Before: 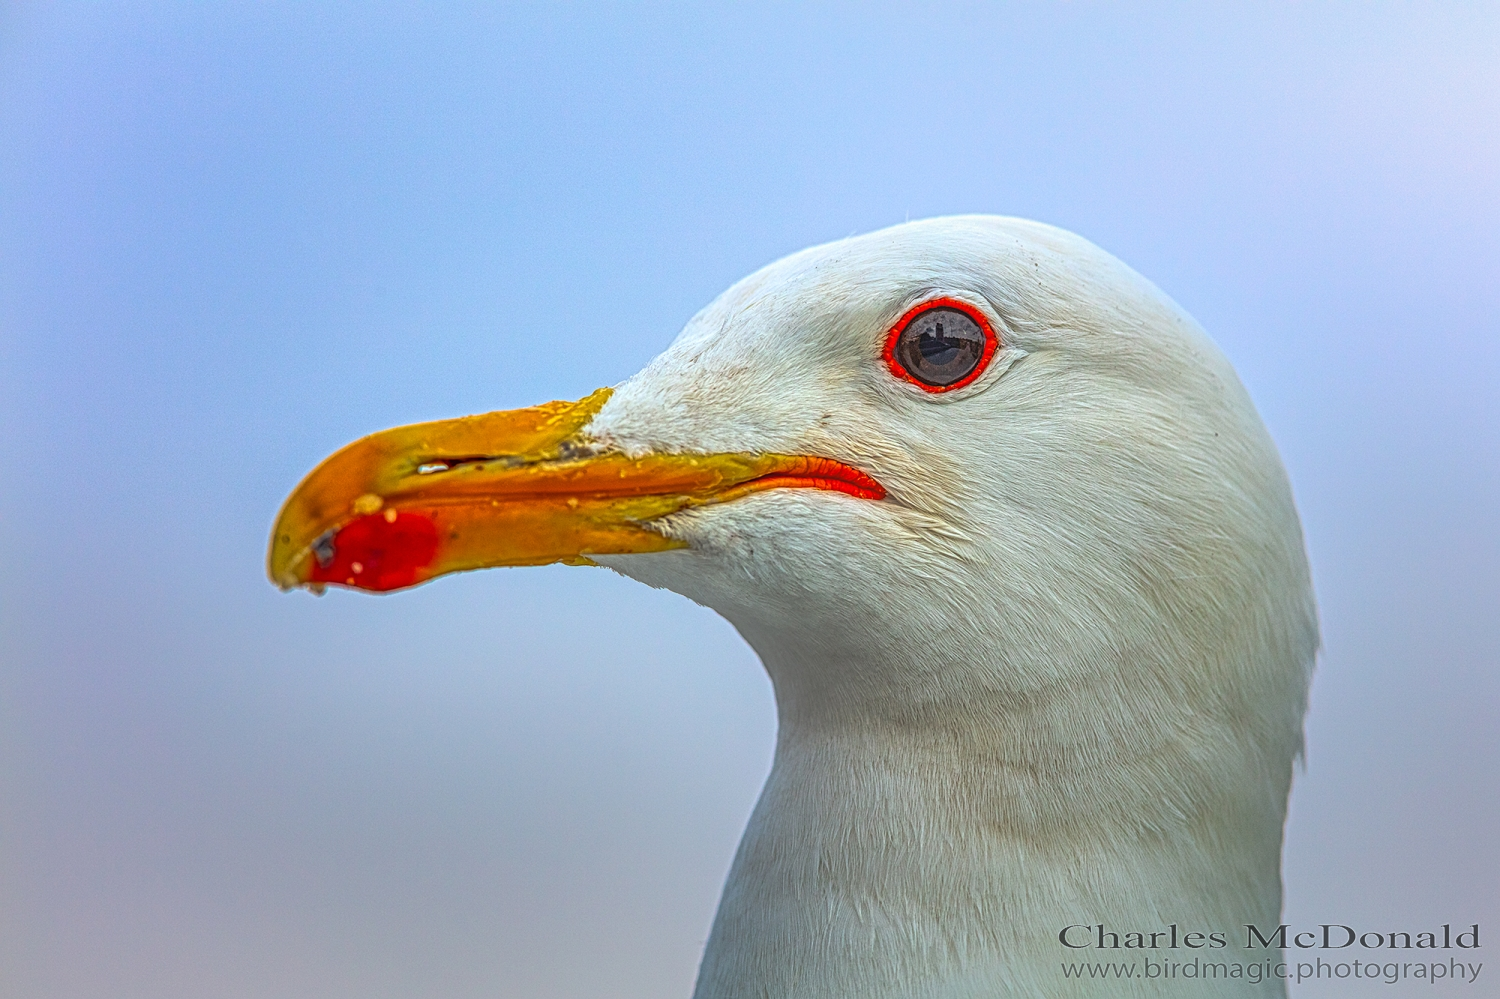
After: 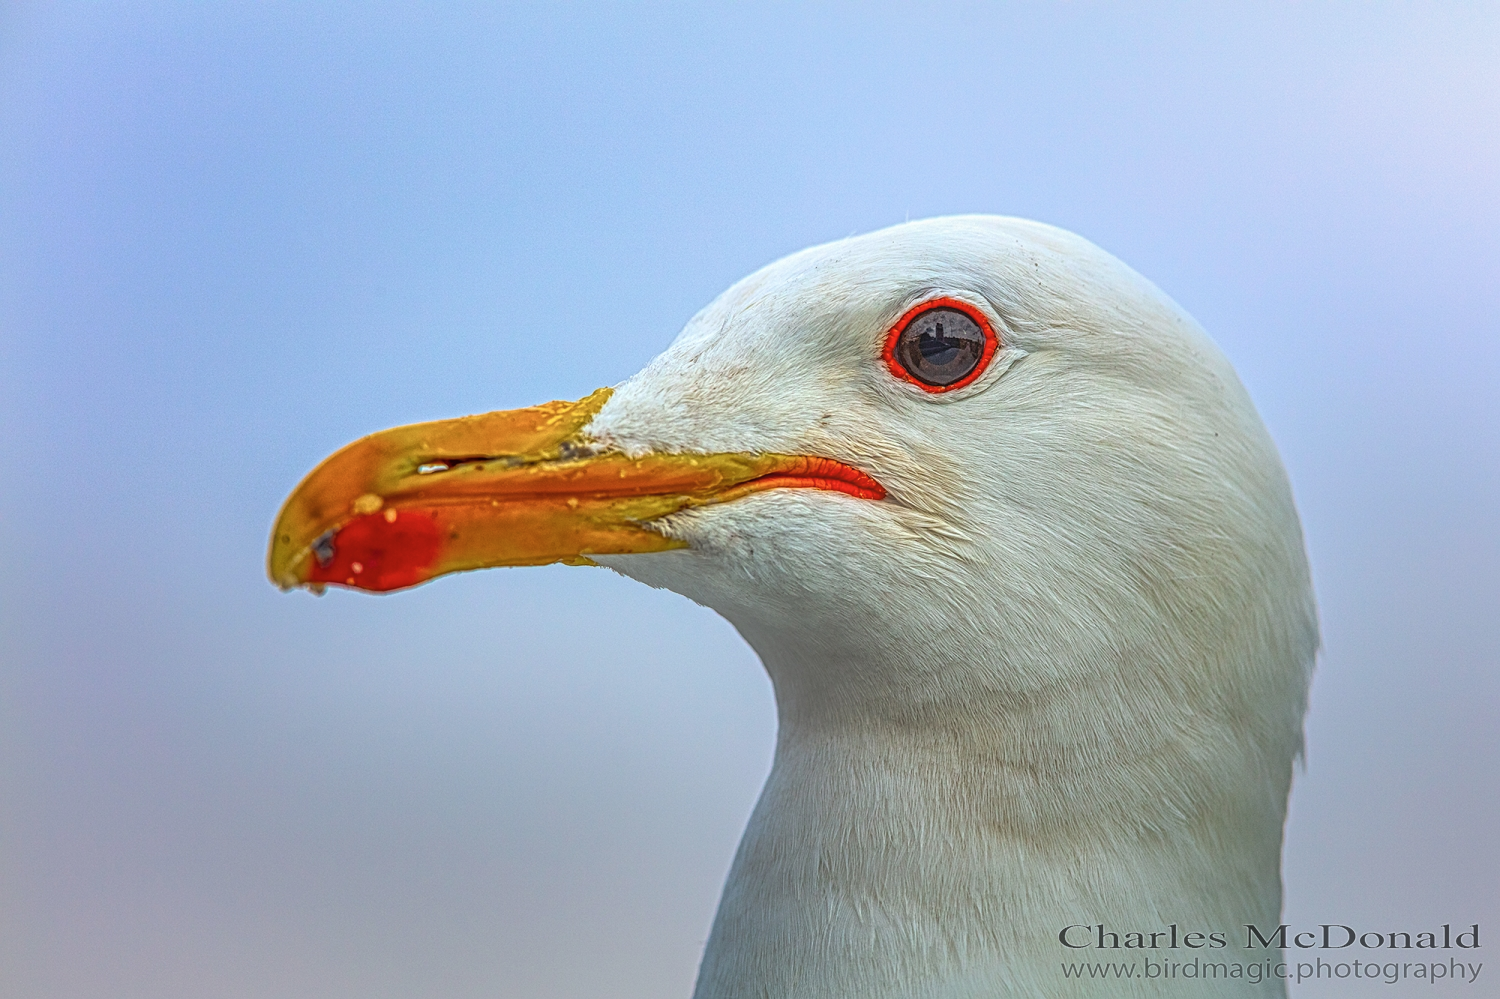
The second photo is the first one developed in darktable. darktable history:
color balance rgb: perceptual saturation grading › global saturation -2.134%, perceptual saturation grading › highlights -8.262%, perceptual saturation grading › mid-tones 8.123%, perceptual saturation grading › shadows 4.755%, global vibrance 12.583%
contrast brightness saturation: saturation -0.063
